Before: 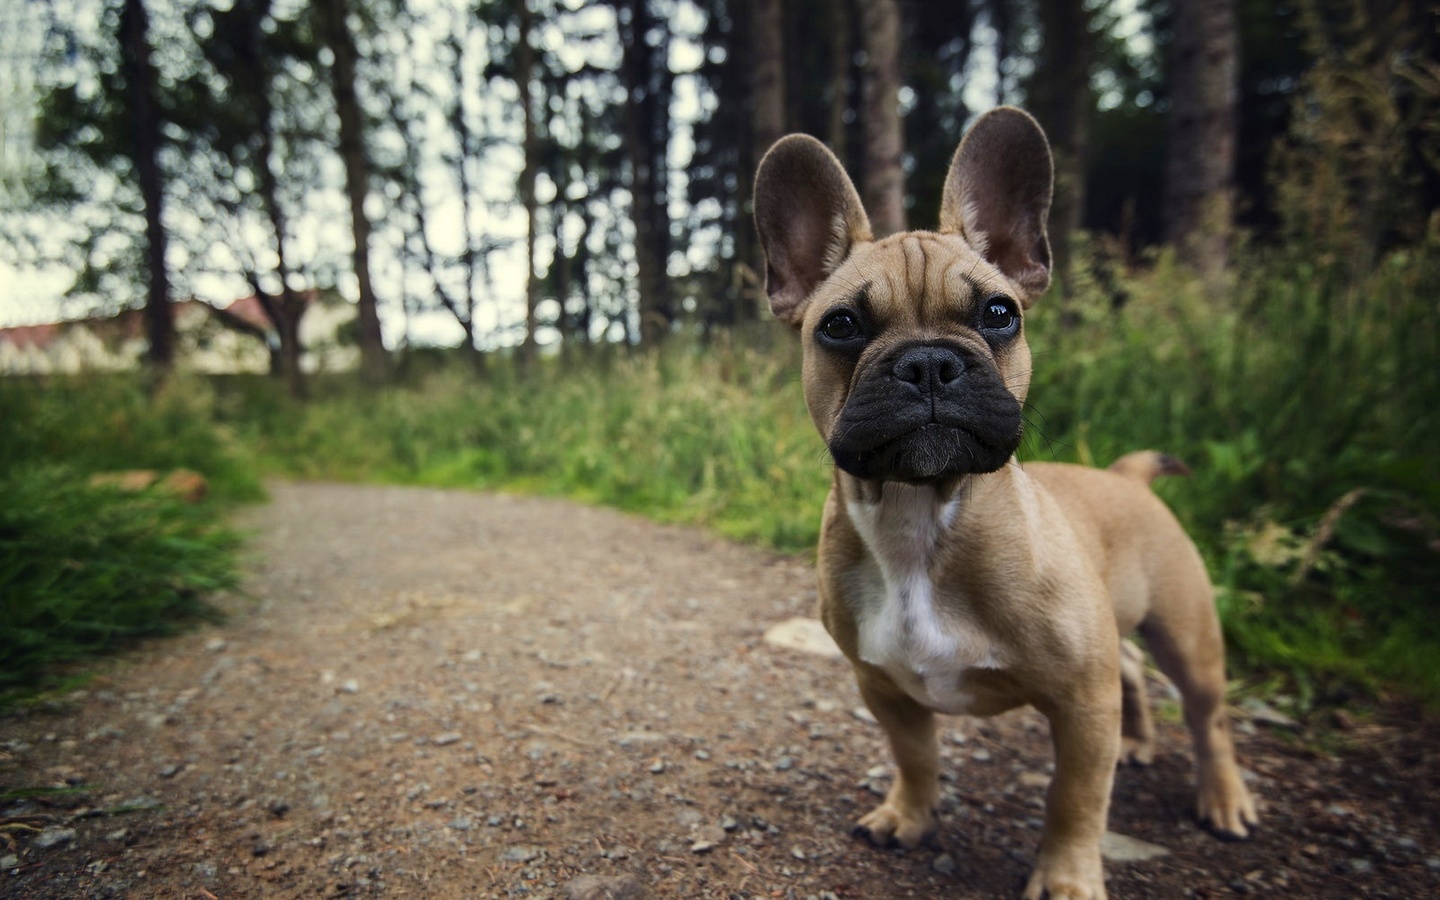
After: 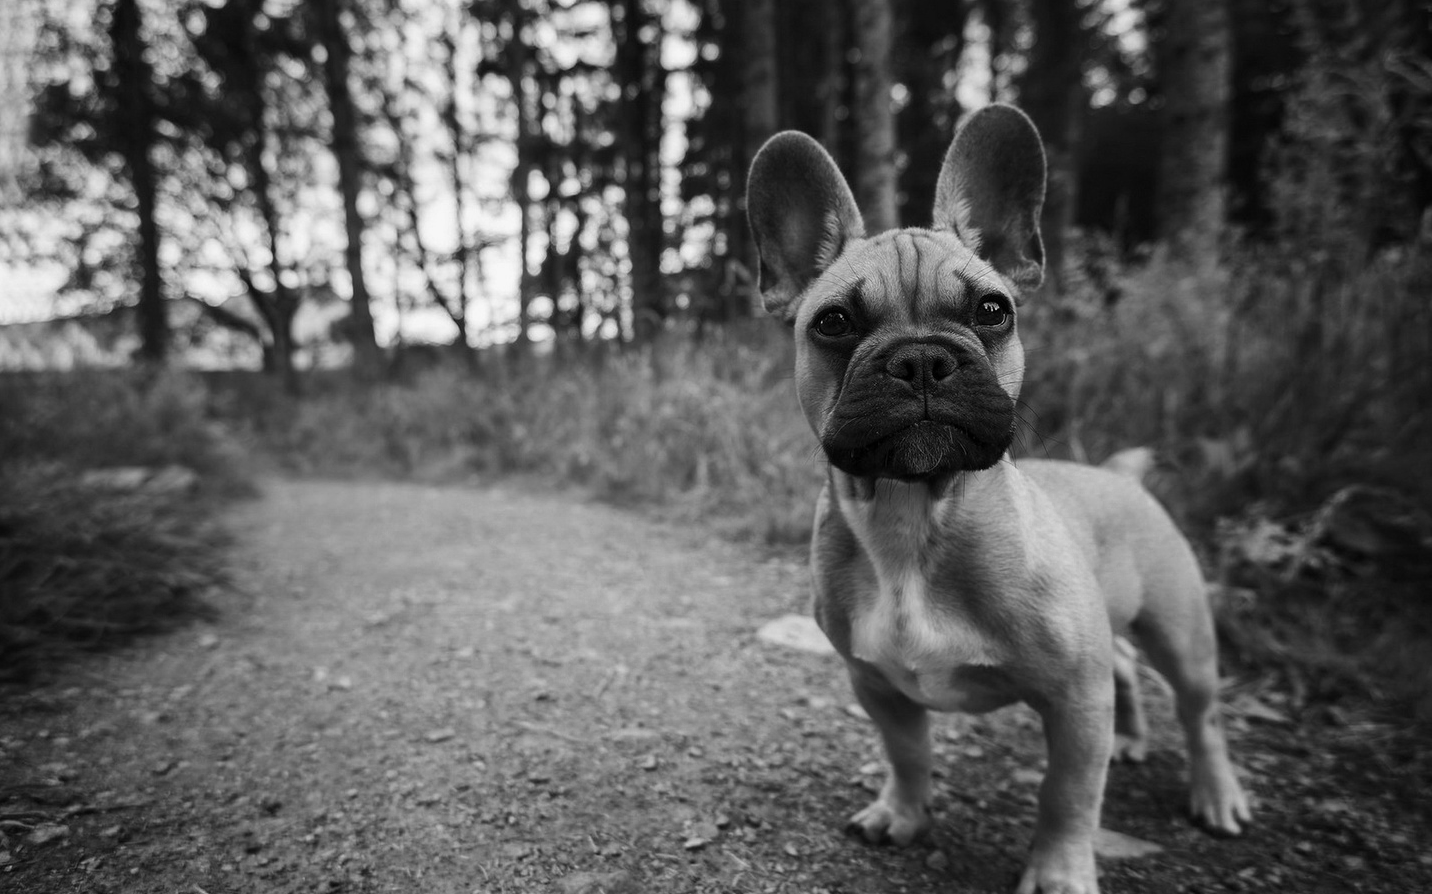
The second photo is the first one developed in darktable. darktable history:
contrast brightness saturation: brightness -0.028, saturation 0.337
crop and rotate: left 0.498%, top 0.389%, bottom 0.267%
color zones: curves: ch0 [(0.004, 0.588) (0.116, 0.636) (0.259, 0.476) (0.423, 0.464) (0.75, 0.5)]; ch1 [(0, 0) (0.143, 0) (0.286, 0) (0.429, 0) (0.571, 0) (0.714, 0) (0.857, 0)]
